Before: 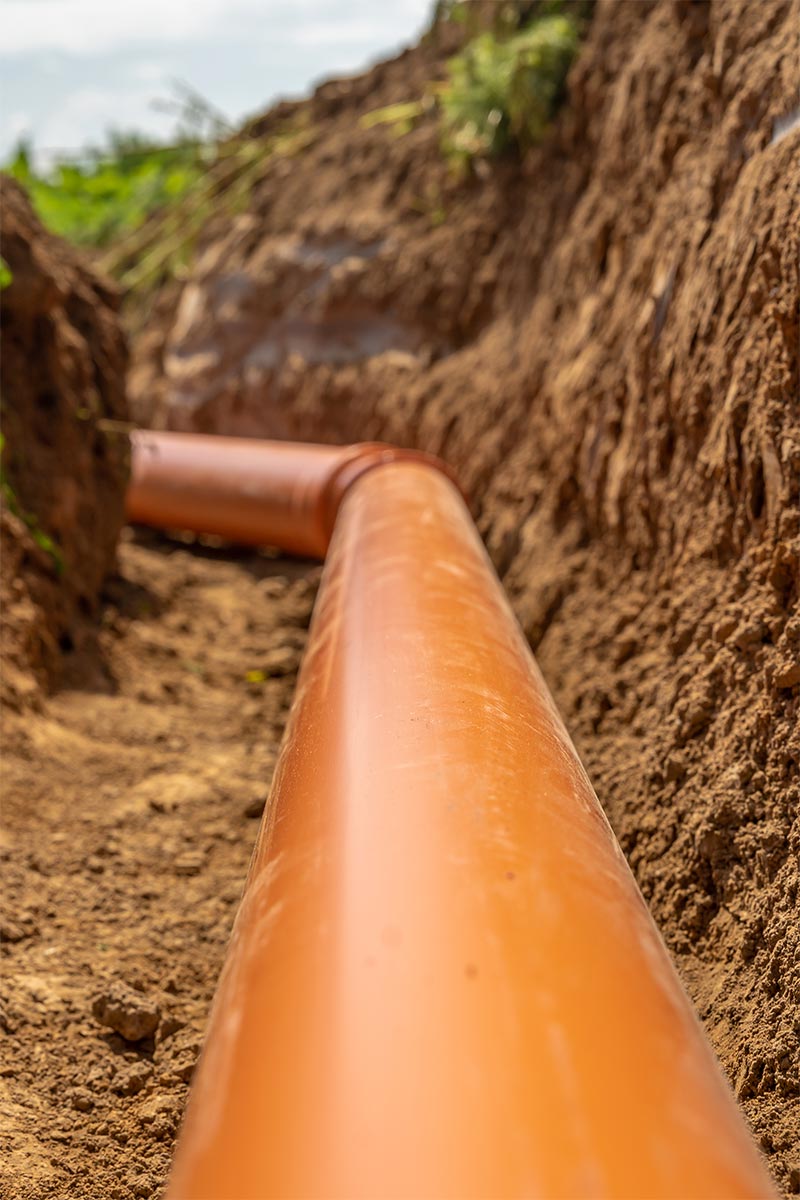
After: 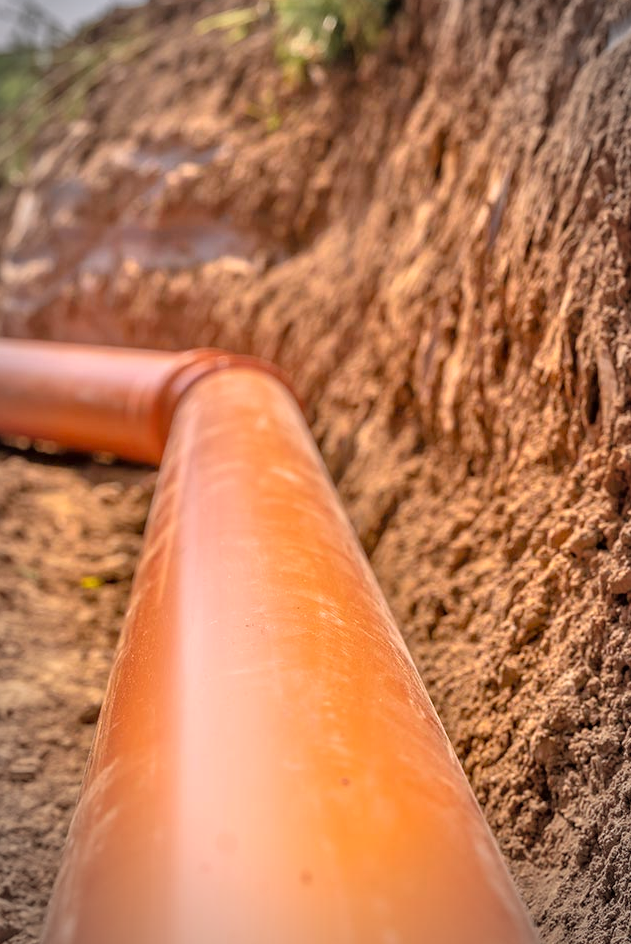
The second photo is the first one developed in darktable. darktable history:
vignetting: automatic ratio true
tone equalizer: -7 EV 0.15 EV, -6 EV 0.6 EV, -5 EV 1.15 EV, -4 EV 1.33 EV, -3 EV 1.15 EV, -2 EV 0.6 EV, -1 EV 0.15 EV, mask exposure compensation -0.5 EV
white balance: red 1.05, blue 1.072
crop and rotate: left 20.74%, top 7.912%, right 0.375%, bottom 13.378%
